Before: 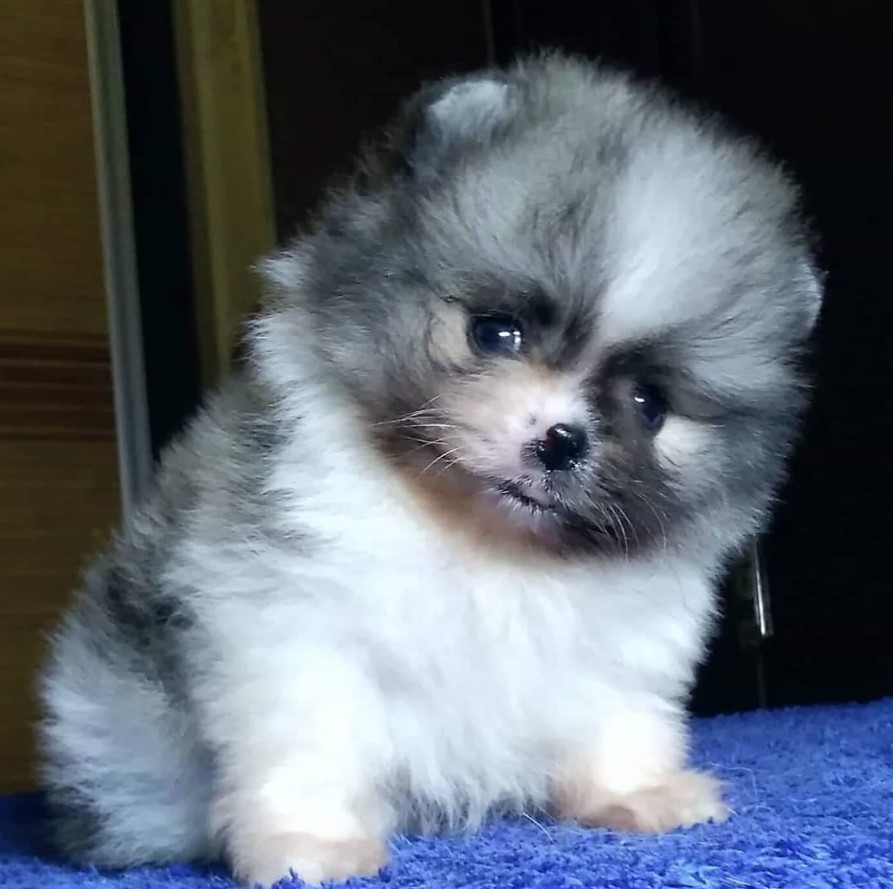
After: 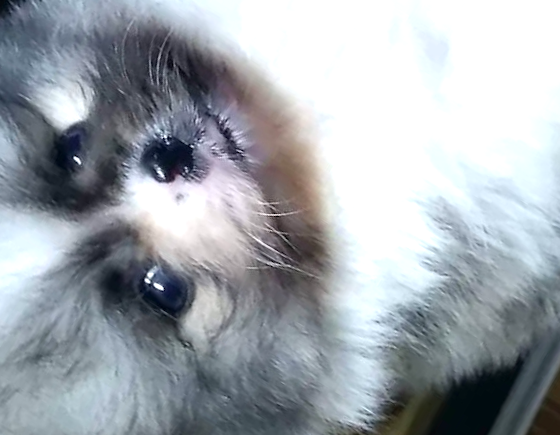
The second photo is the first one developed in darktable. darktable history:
crop and rotate: angle 148.63°, left 9.216%, top 15.65%, right 4.364%, bottom 16.928%
exposure: exposure 0.492 EV, compensate exposure bias true, compensate highlight preservation false
